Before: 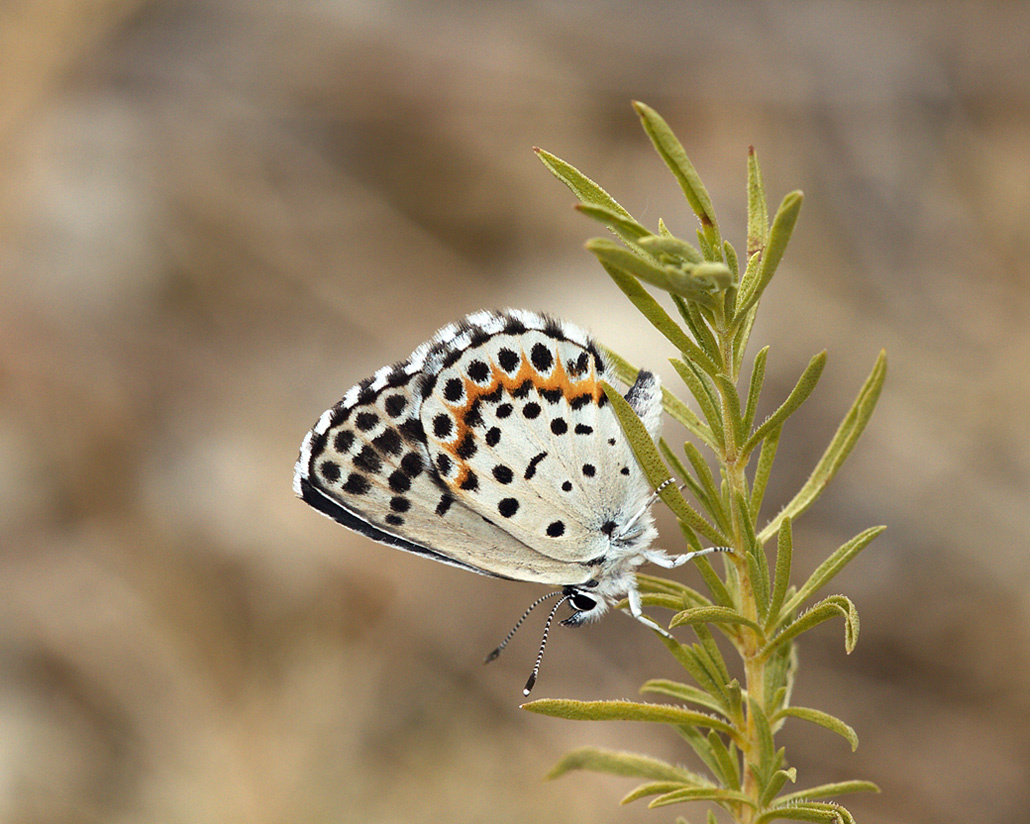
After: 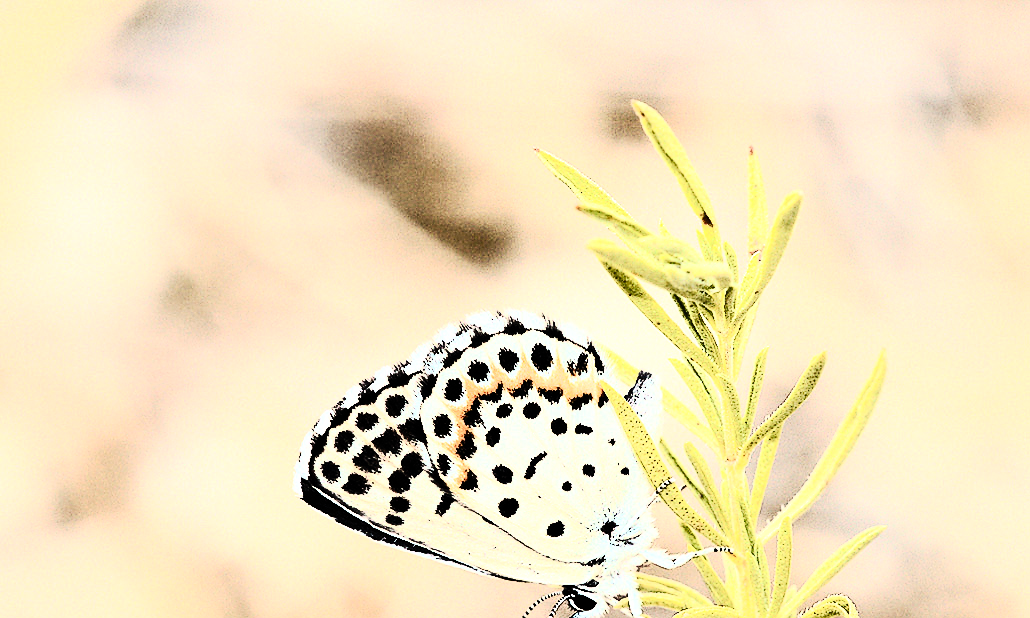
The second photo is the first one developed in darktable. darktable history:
crop: bottom 24.981%
exposure: black level correction 0, exposure 0.89 EV, compensate exposure bias true, compensate highlight preservation false
contrast brightness saturation: contrast 0.932, brightness 0.195
filmic rgb: black relative exposure -5.11 EV, white relative exposure 3.98 EV, hardness 2.88, contrast 1.405, highlights saturation mix -19.8%, color science v6 (2022)
sharpen: radius 0.982, amount 0.61
tone curve: curves: ch0 [(0, 0) (0.003, 0.002) (0.011, 0.009) (0.025, 0.019) (0.044, 0.031) (0.069, 0.044) (0.1, 0.061) (0.136, 0.087) (0.177, 0.127) (0.224, 0.172) (0.277, 0.226) (0.335, 0.295) (0.399, 0.367) (0.468, 0.445) (0.543, 0.536) (0.623, 0.626) (0.709, 0.717) (0.801, 0.806) (0.898, 0.889) (1, 1)], preserve colors none
